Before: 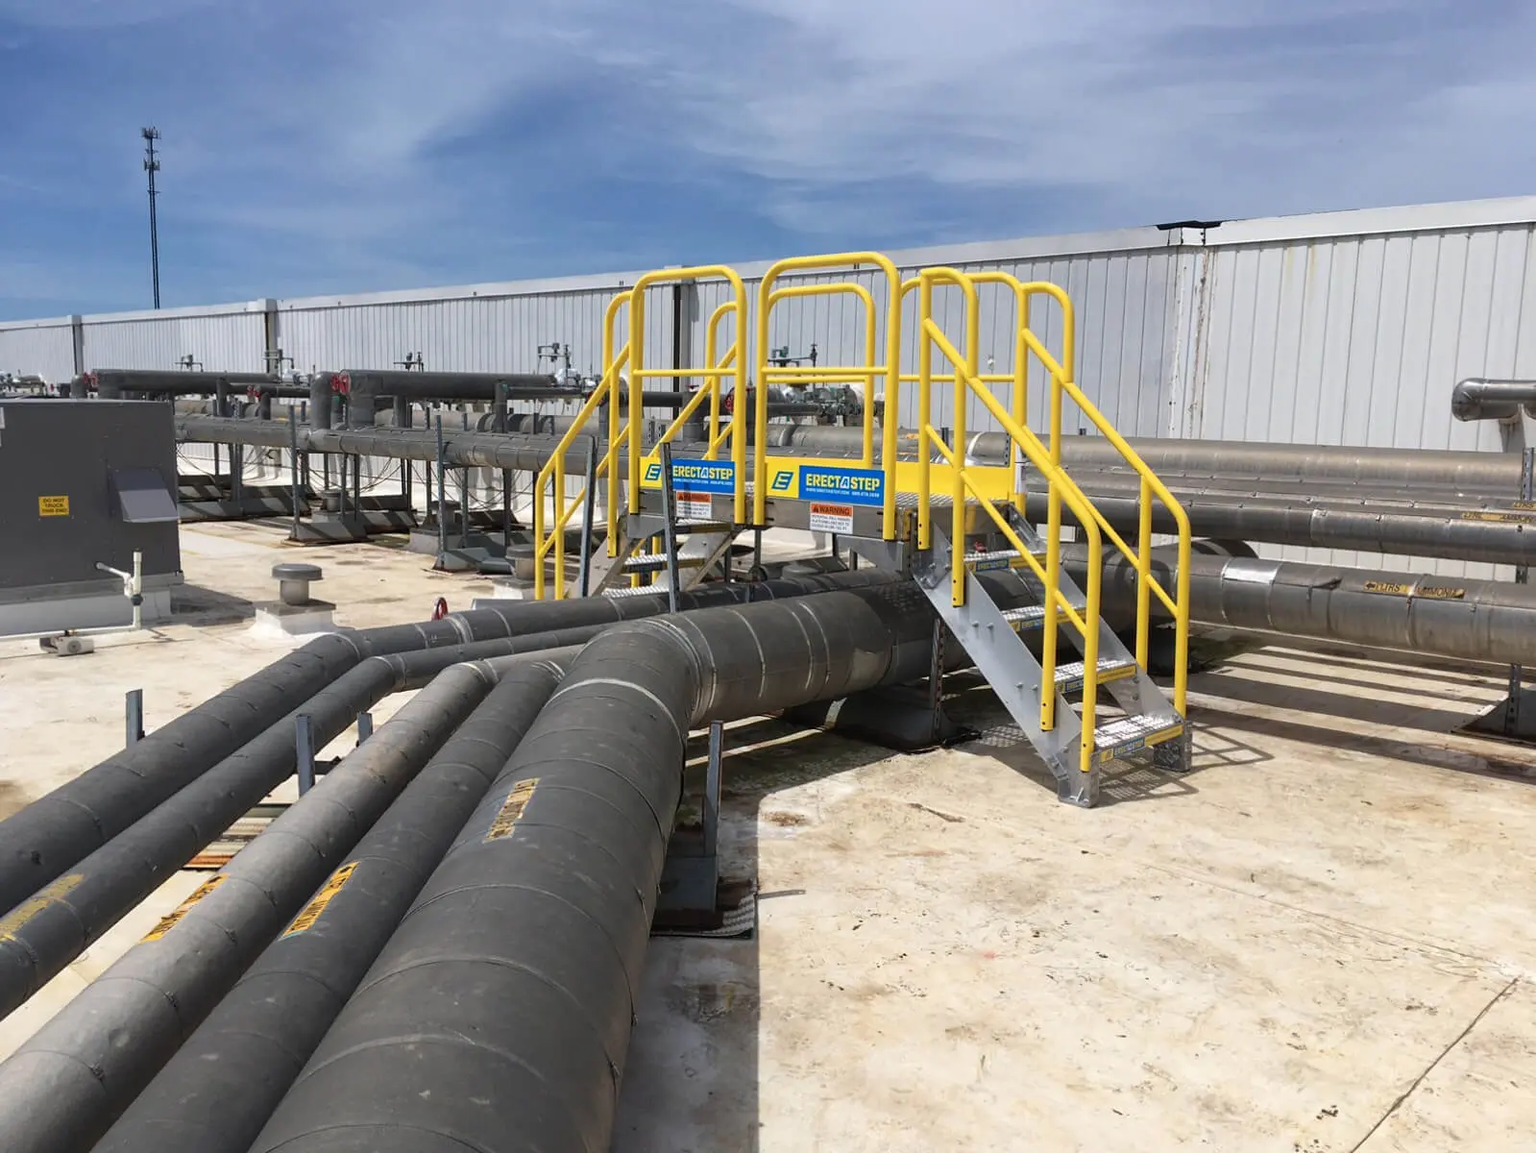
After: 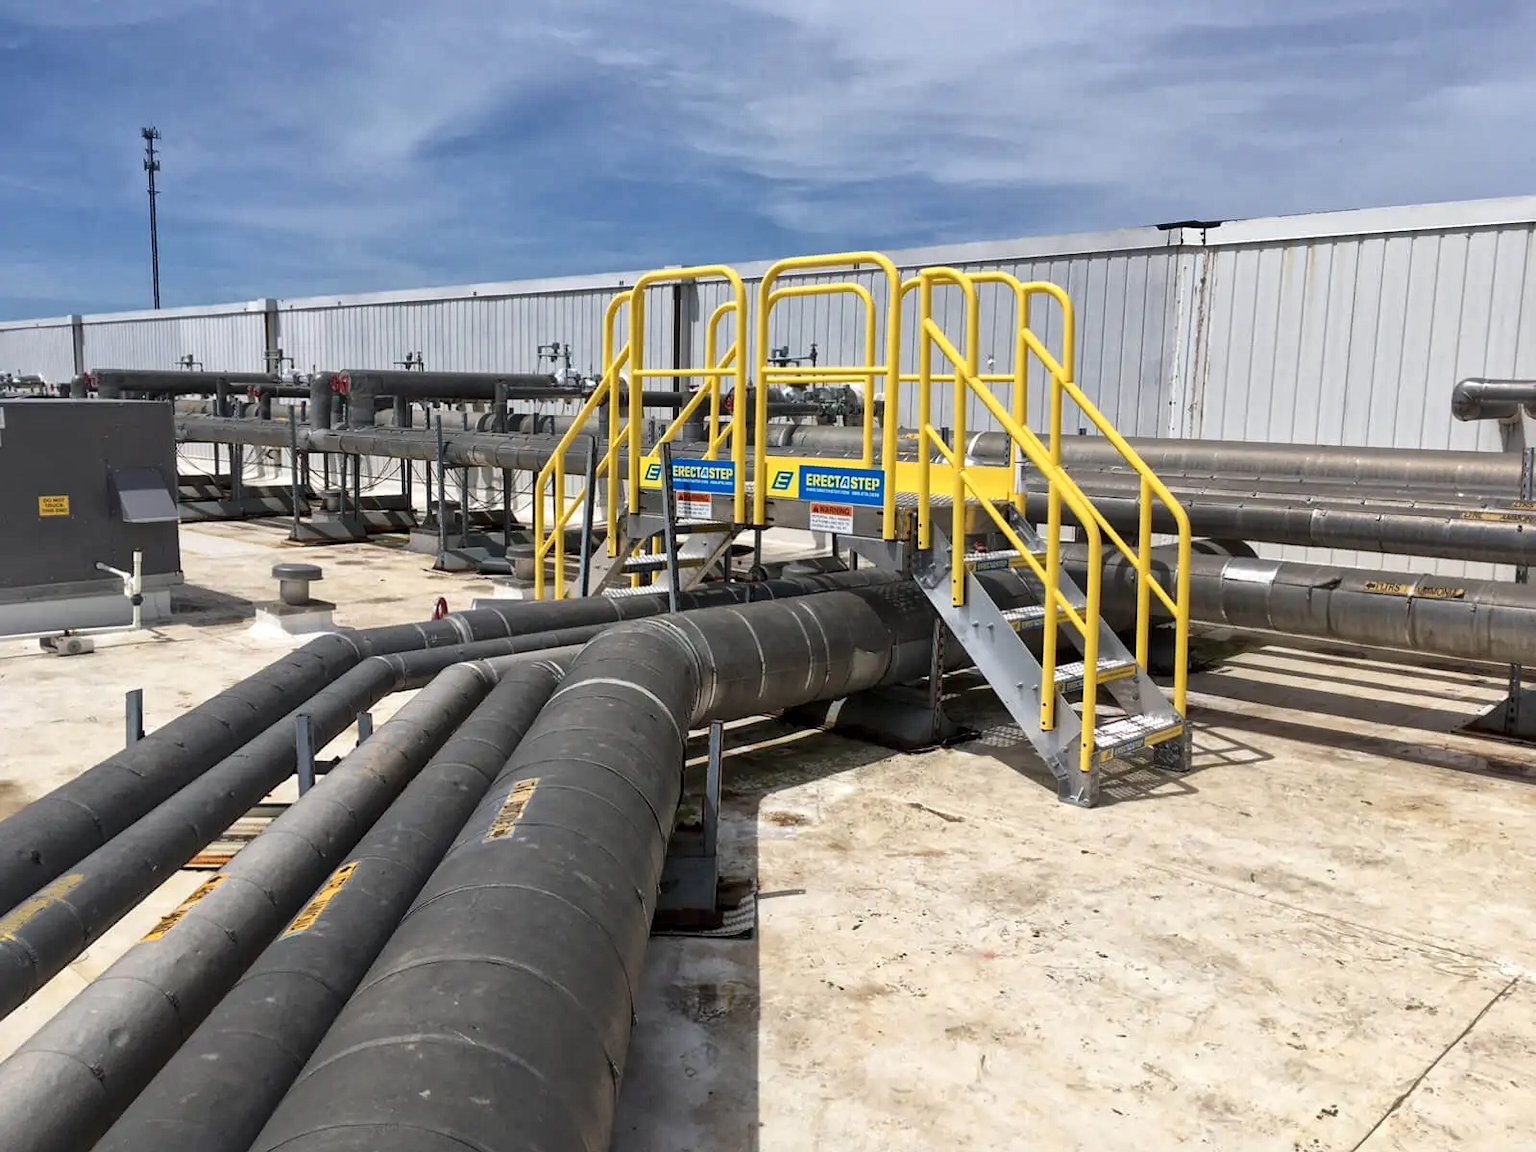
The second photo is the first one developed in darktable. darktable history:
local contrast: mode bilateral grid, contrast 19, coarseness 20, detail 150%, midtone range 0.2
